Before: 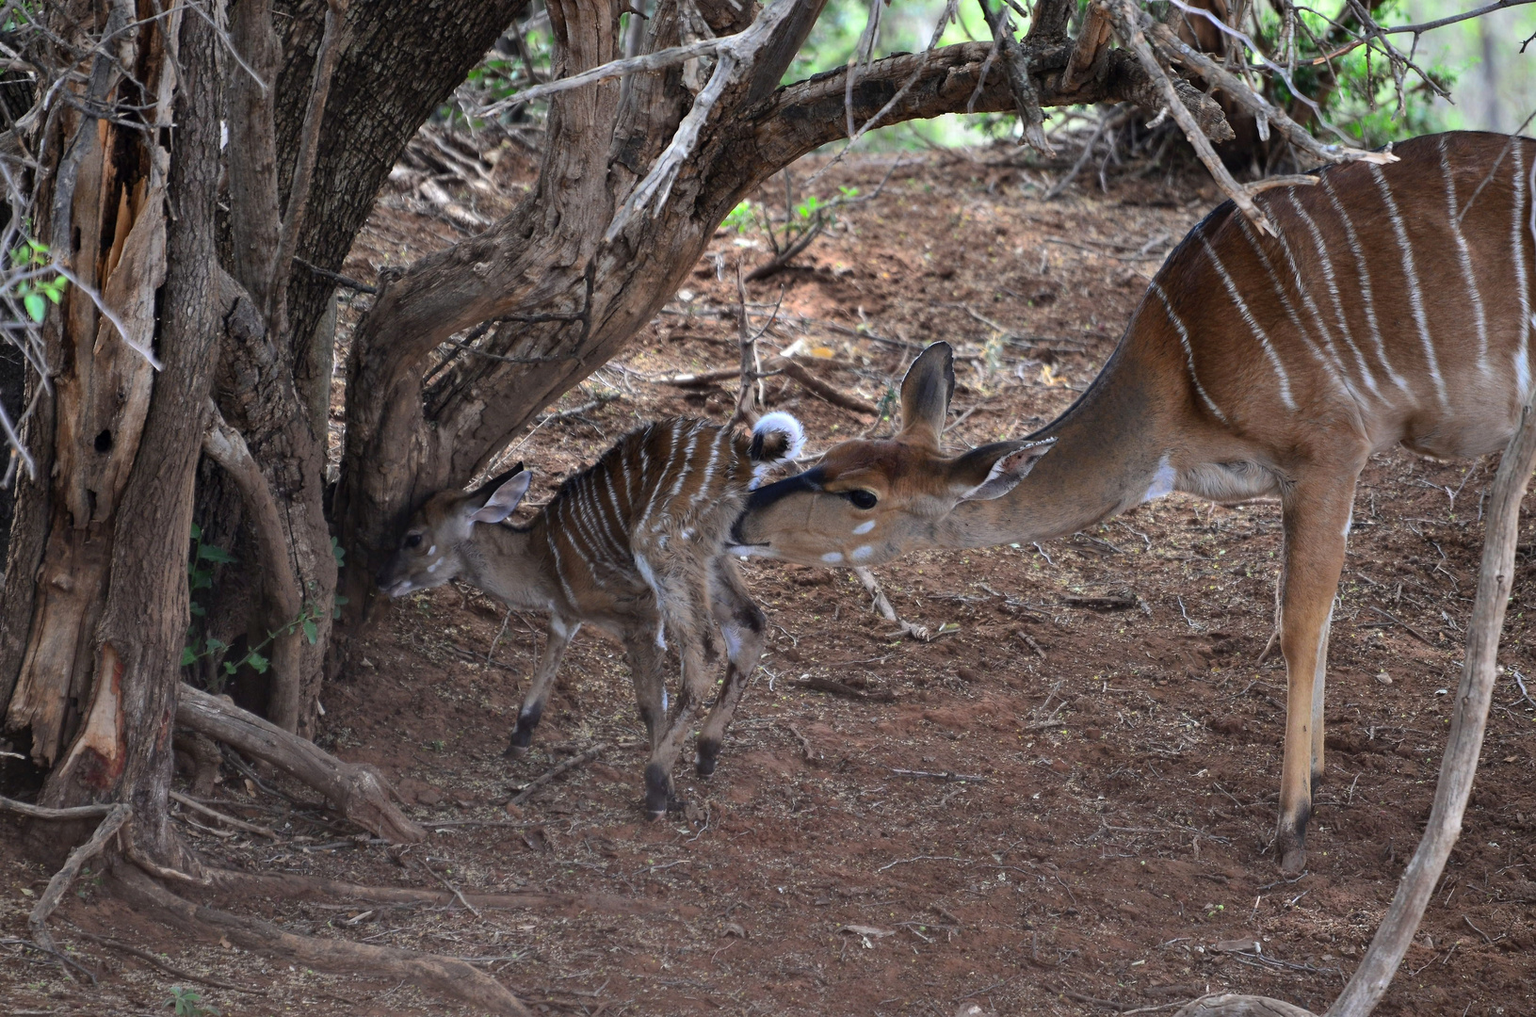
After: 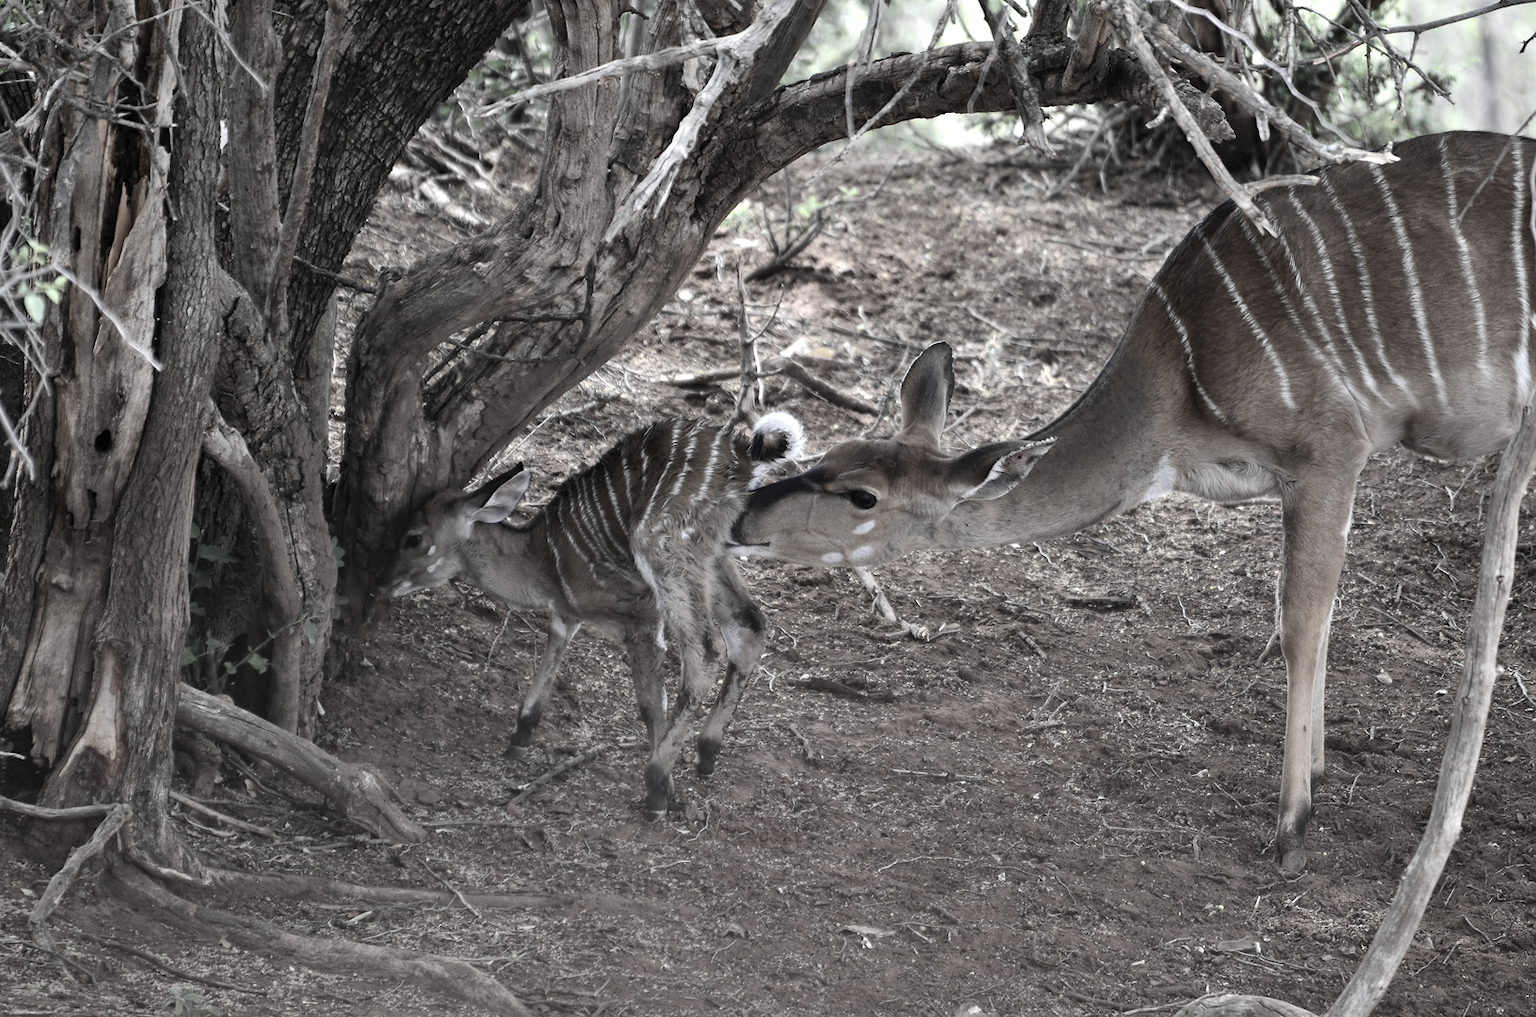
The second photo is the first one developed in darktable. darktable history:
color correction: saturation 0.2
exposure: exposure 0.367 EV, compensate highlight preservation false
contrast brightness saturation: contrast 0.1, brightness 0.03, saturation 0.09
velvia: strength 9.25%
